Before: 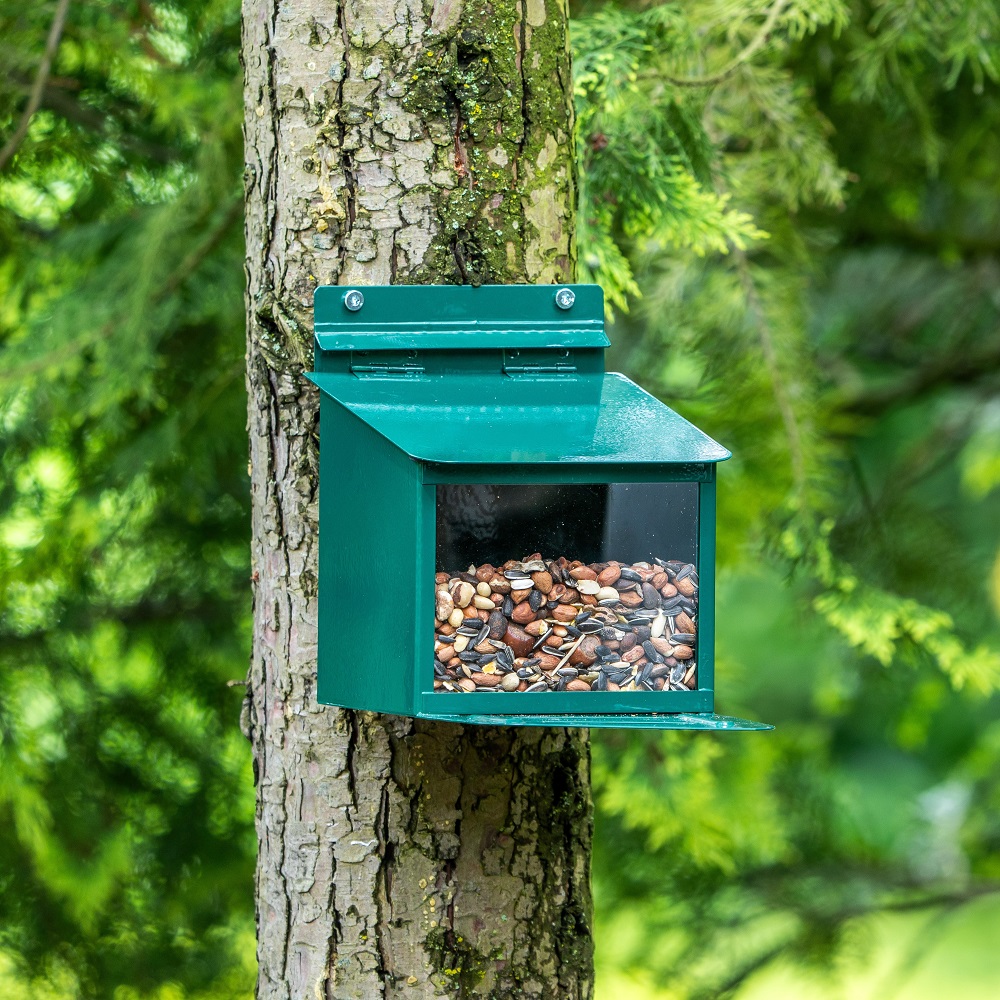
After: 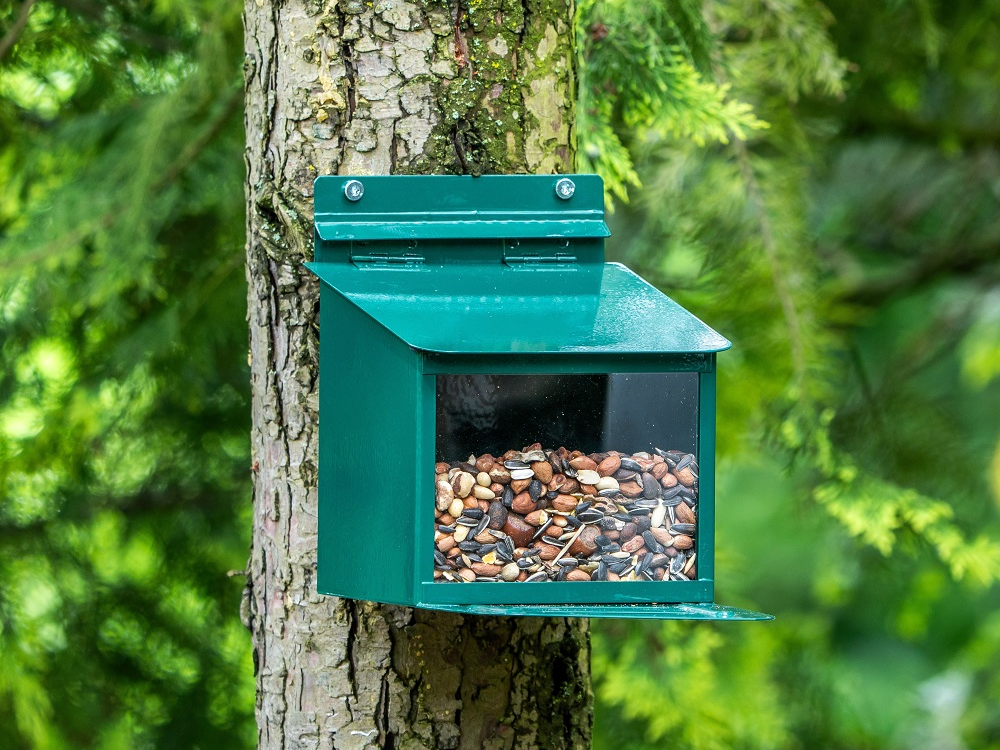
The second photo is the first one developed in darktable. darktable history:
tone equalizer: on, module defaults
crop: top 11.038%, bottom 13.962%
